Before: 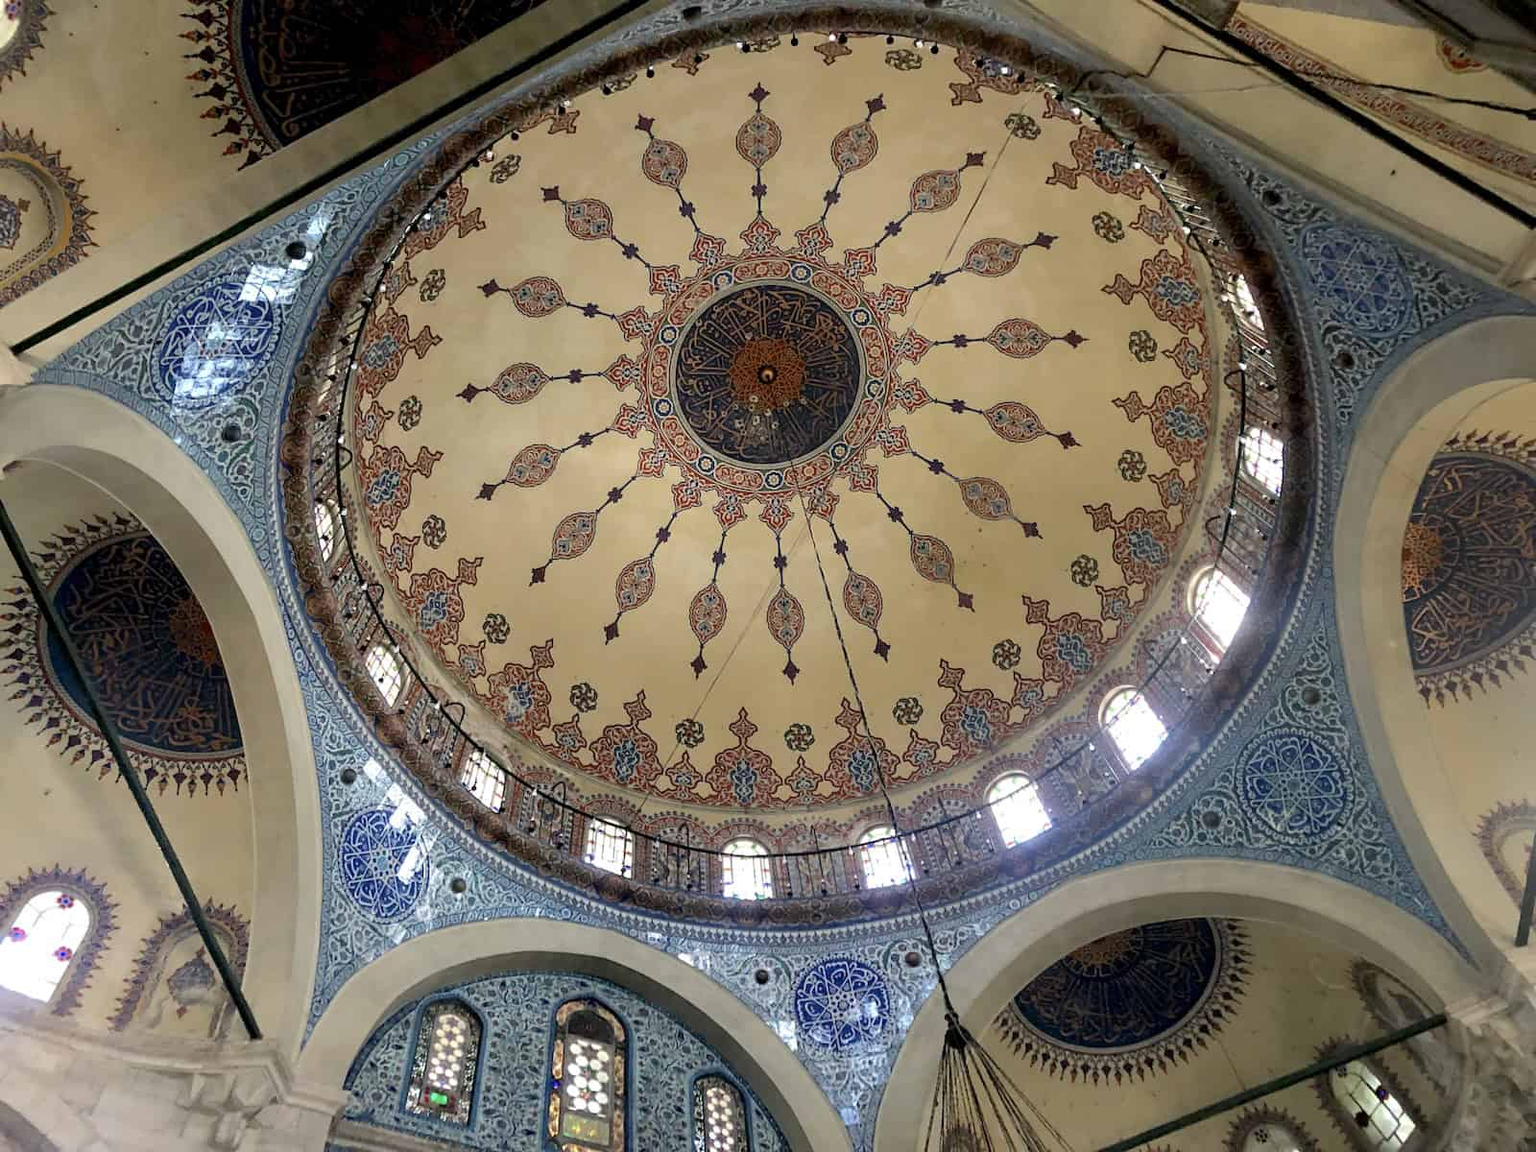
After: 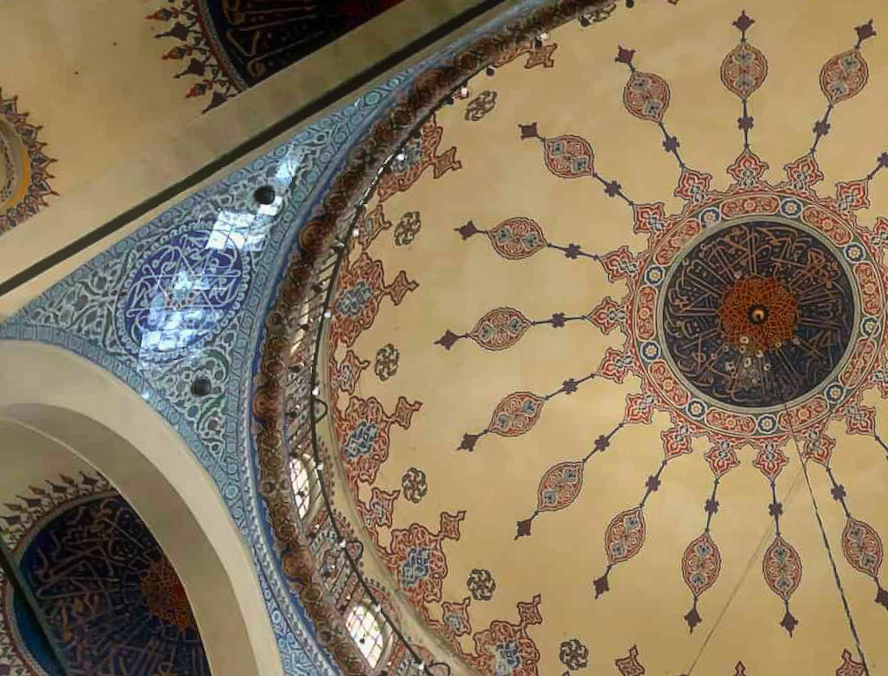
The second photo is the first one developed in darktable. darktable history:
crop and rotate: left 3.047%, top 7.509%, right 42.236%, bottom 37.598%
rotate and perspective: rotation -1.17°, automatic cropping off
contrast brightness saturation: saturation 0.18
haze removal: strength -0.09, adaptive false
